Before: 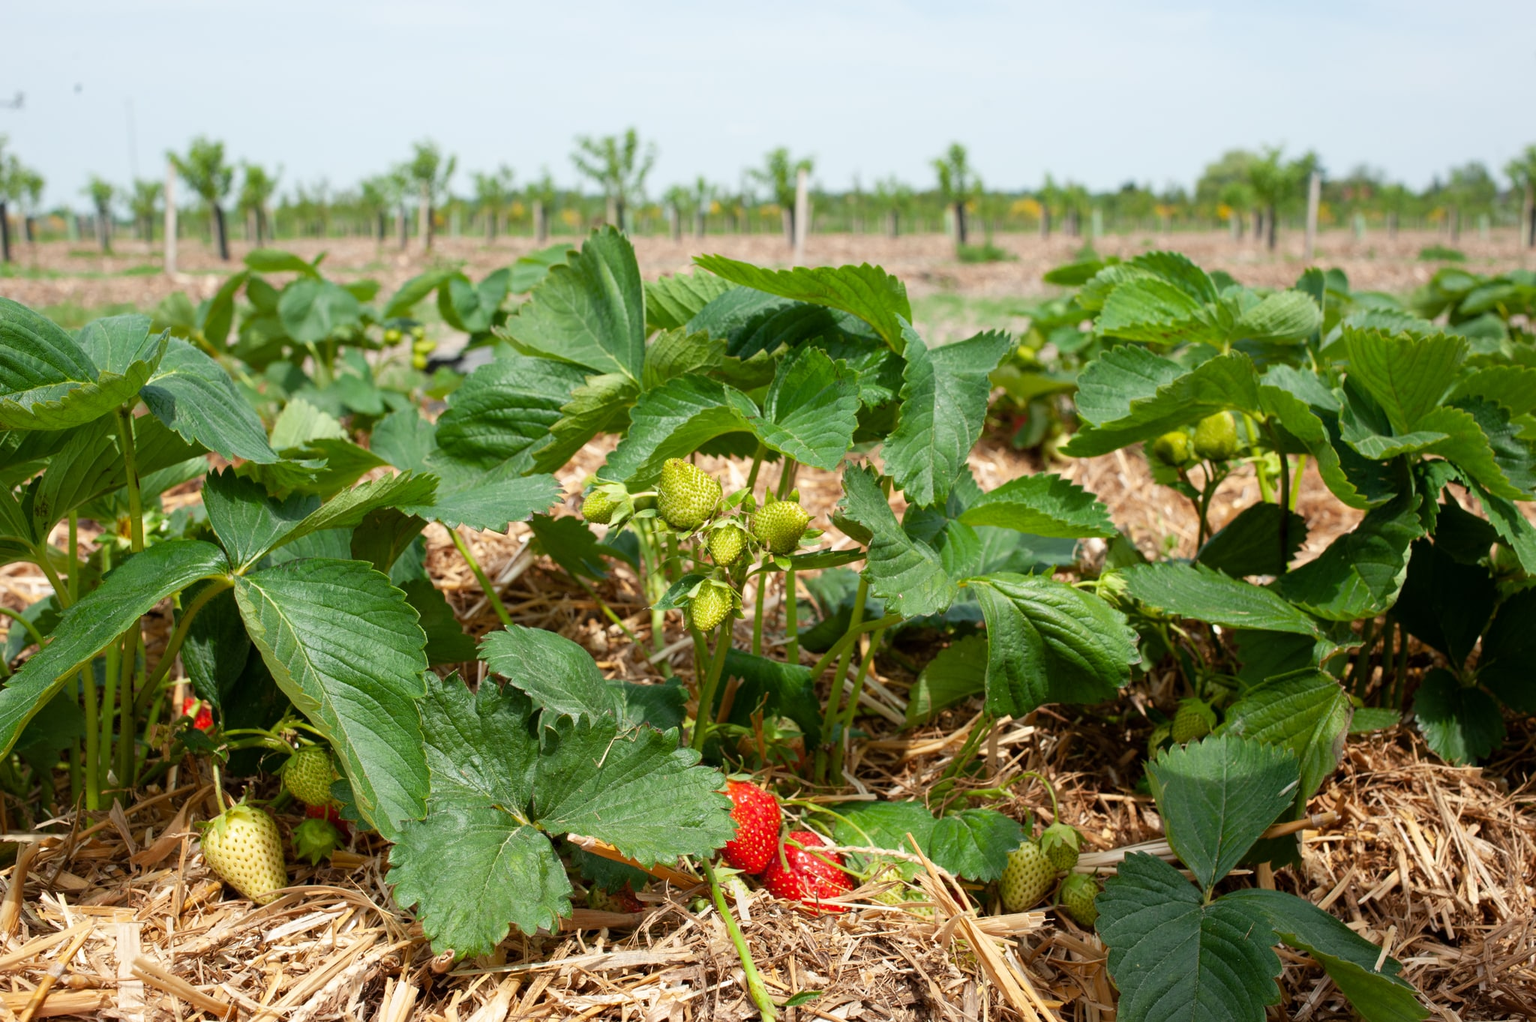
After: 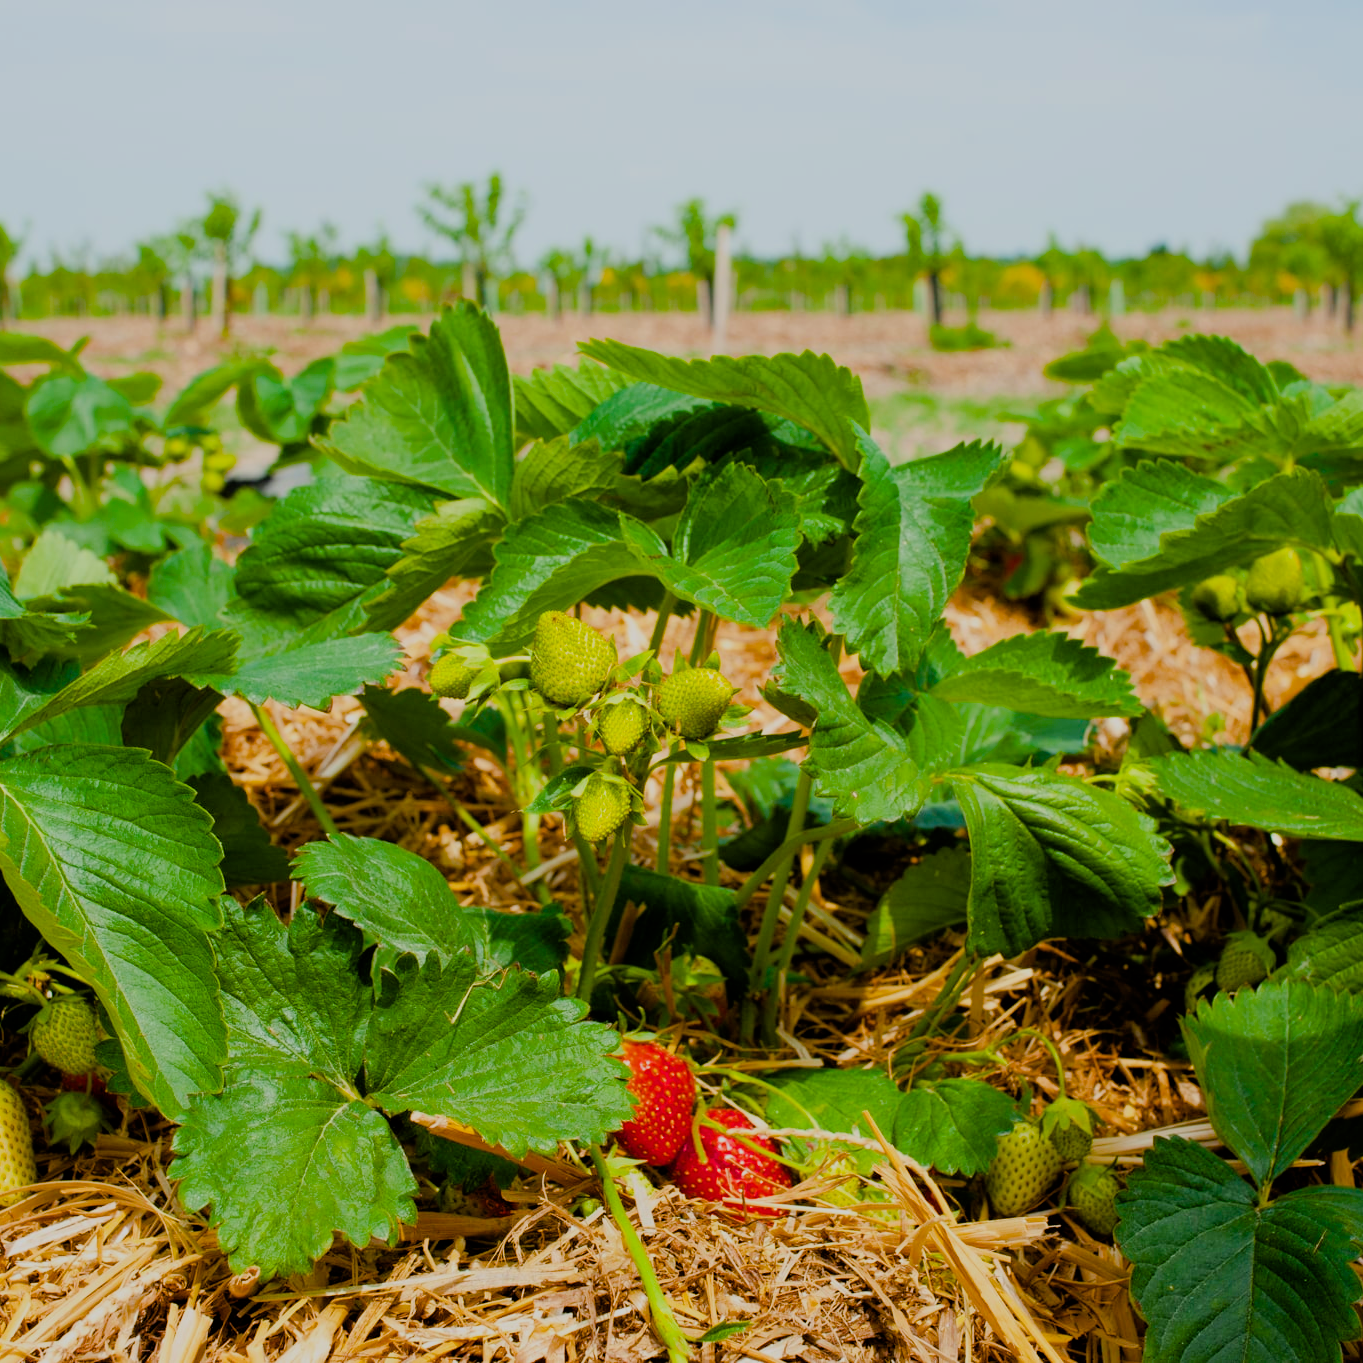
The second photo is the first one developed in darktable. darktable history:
color balance rgb: perceptual saturation grading › global saturation 39.022%, perceptual saturation grading › highlights -25.564%, perceptual saturation grading › mid-tones 34.51%, perceptual saturation grading › shadows 35.277%, global vibrance 40.465%
crop: left 16.9%, right 16.526%
filmic rgb: black relative exposure -7.11 EV, white relative exposure 5.39 EV, hardness 3.02
